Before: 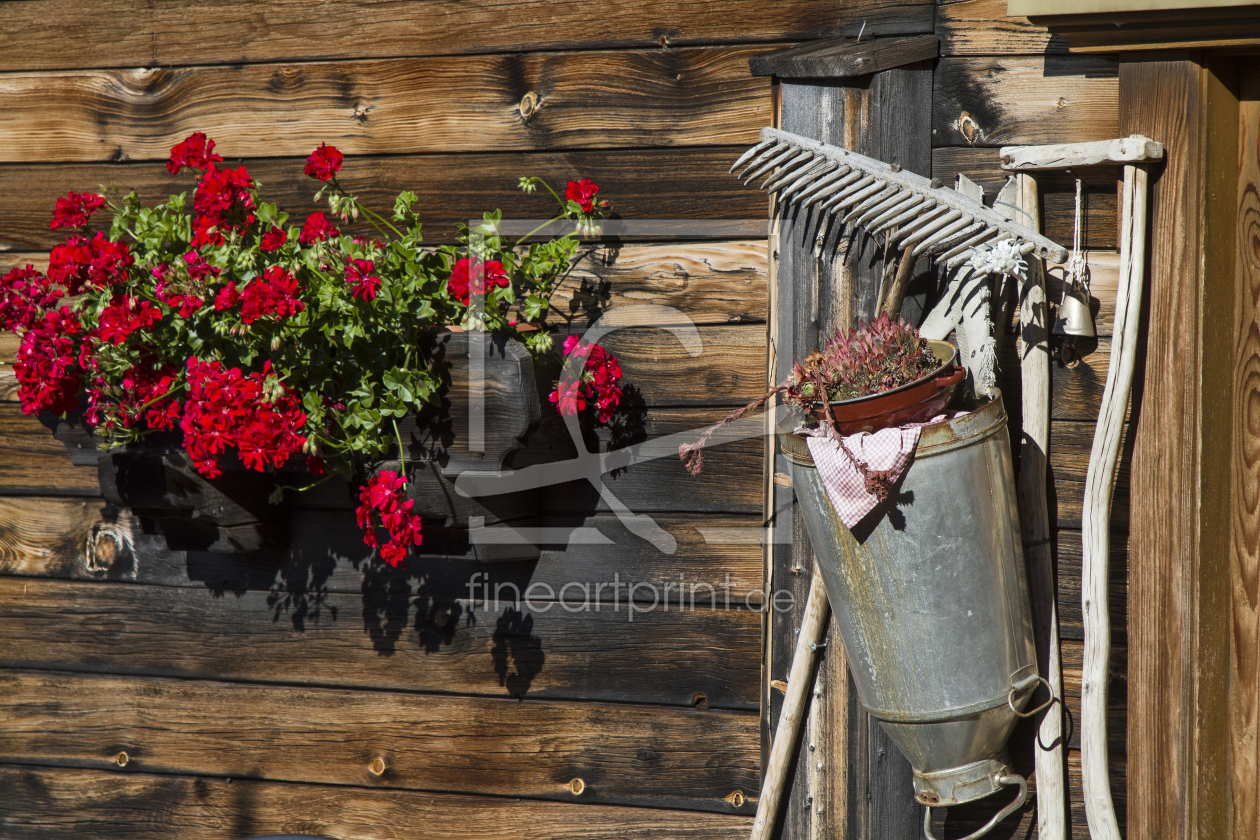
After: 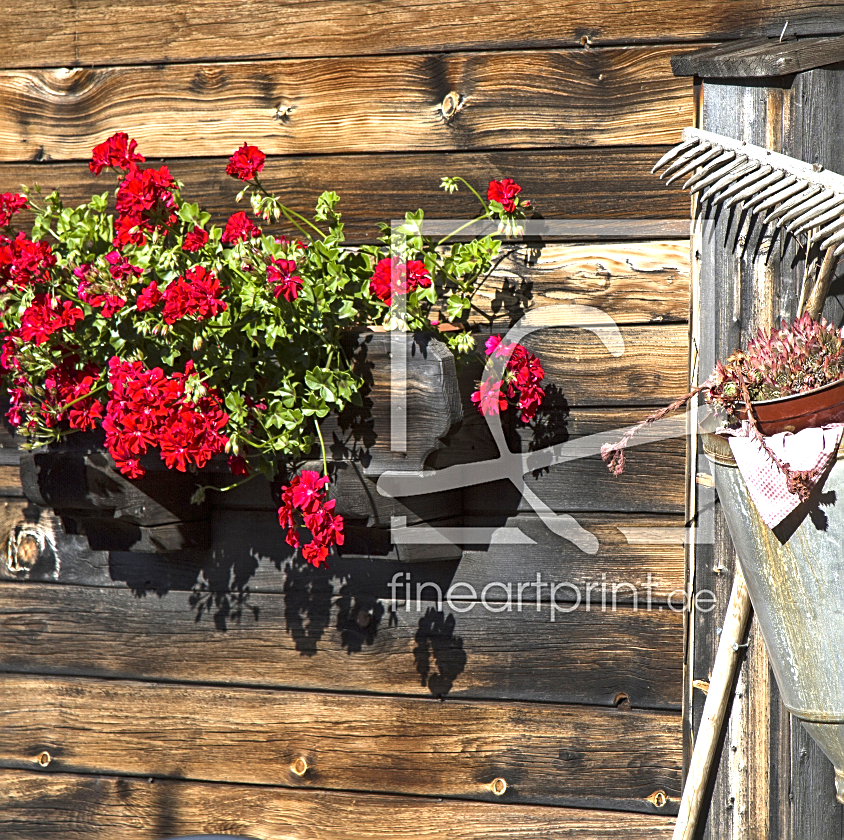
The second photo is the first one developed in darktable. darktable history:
sharpen: on, module defaults
crop and rotate: left 6.249%, right 26.737%
exposure: exposure 1.156 EV, compensate highlight preservation false
